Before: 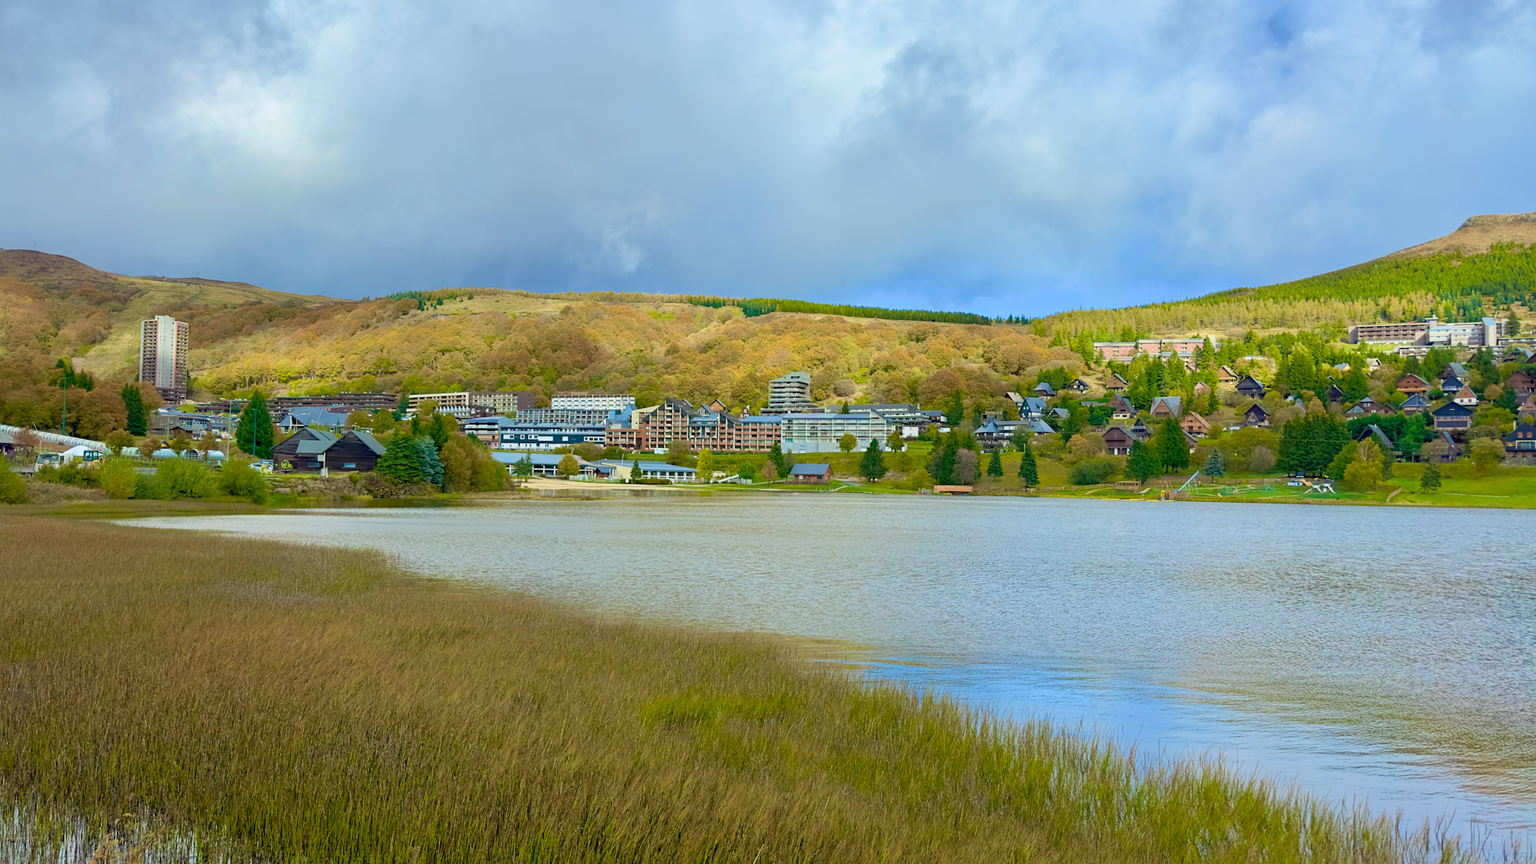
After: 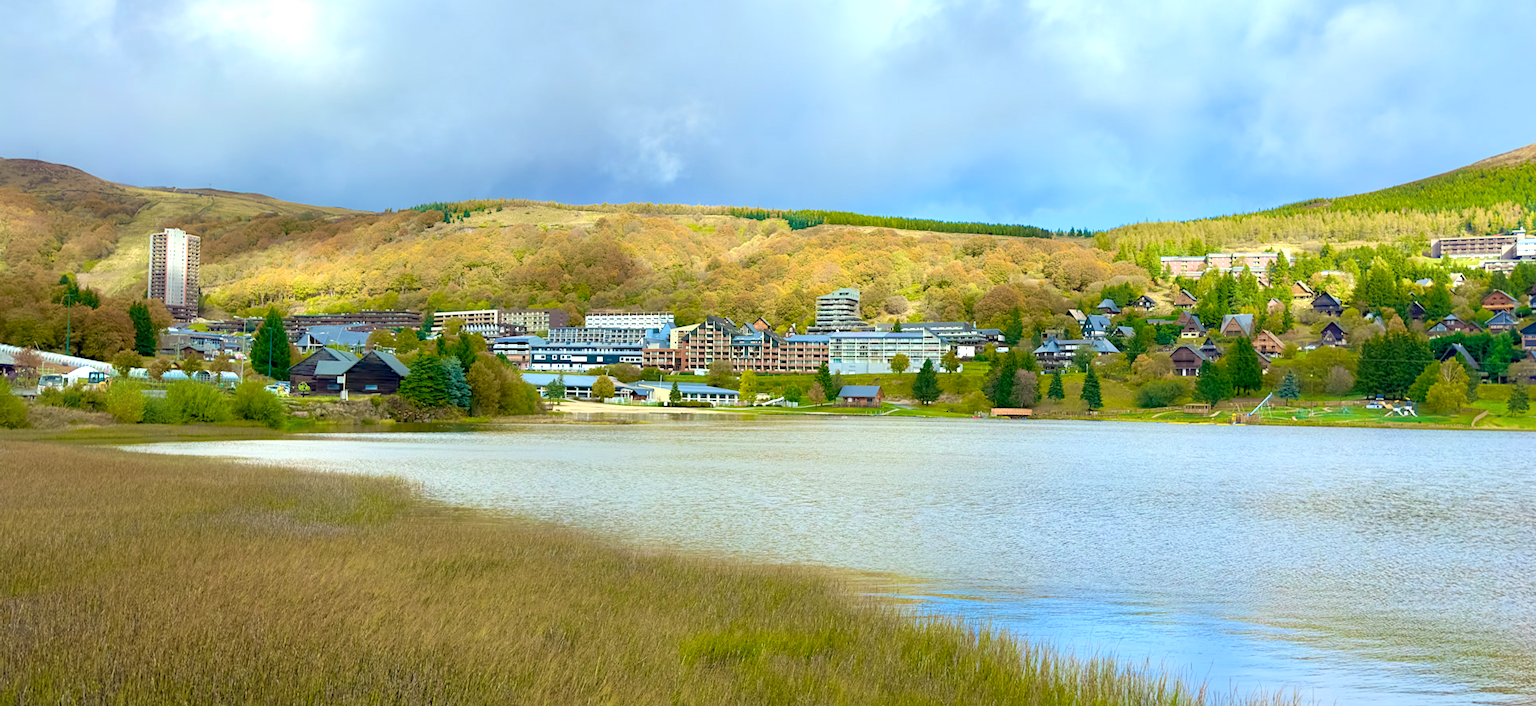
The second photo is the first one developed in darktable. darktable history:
contrast equalizer: y [[0.579, 0.58, 0.505, 0.5, 0.5, 0.5], [0.5 ×6], [0.5 ×6], [0 ×6], [0 ×6]]
exposure: black level correction 0, exposure 0.5 EV, compensate exposure bias true, compensate highlight preservation false
crop and rotate: angle 0.03°, top 11.643%, right 5.651%, bottom 11.189%
